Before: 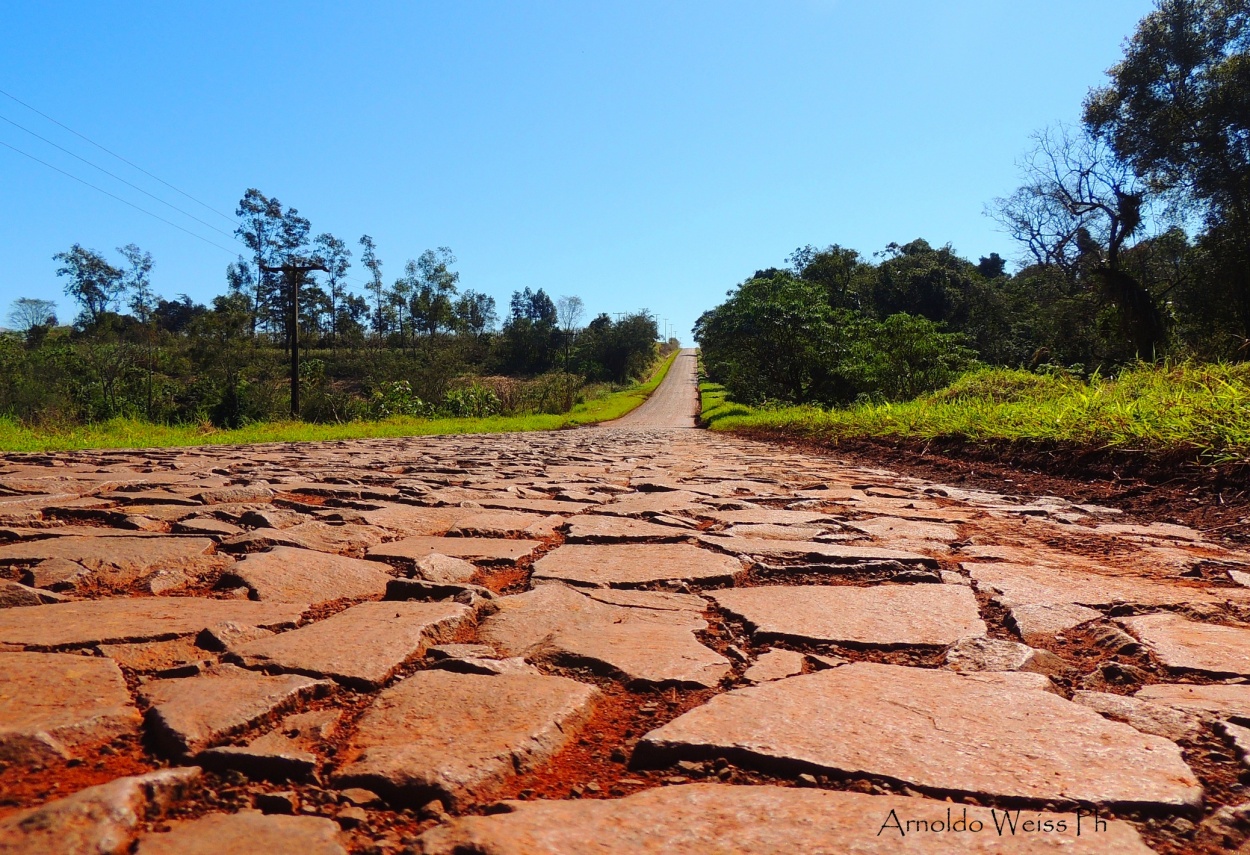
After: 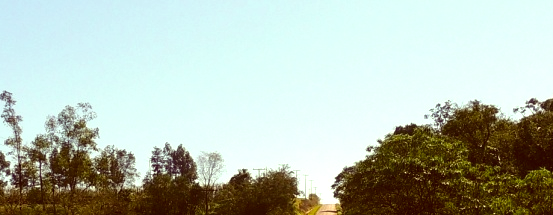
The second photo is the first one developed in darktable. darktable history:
crop: left 28.865%, top 16.853%, right 26.833%, bottom 57.896%
color correction: highlights a* 1.04, highlights b* 24, shadows a* 16.18, shadows b* 24.44
color balance rgb: power › hue 74.67°, highlights gain › chroma 1.018%, highlights gain › hue 60.22°, perceptual saturation grading › global saturation -32.575%, perceptual brilliance grading › global brilliance 17.442%, global vibrance 20%
